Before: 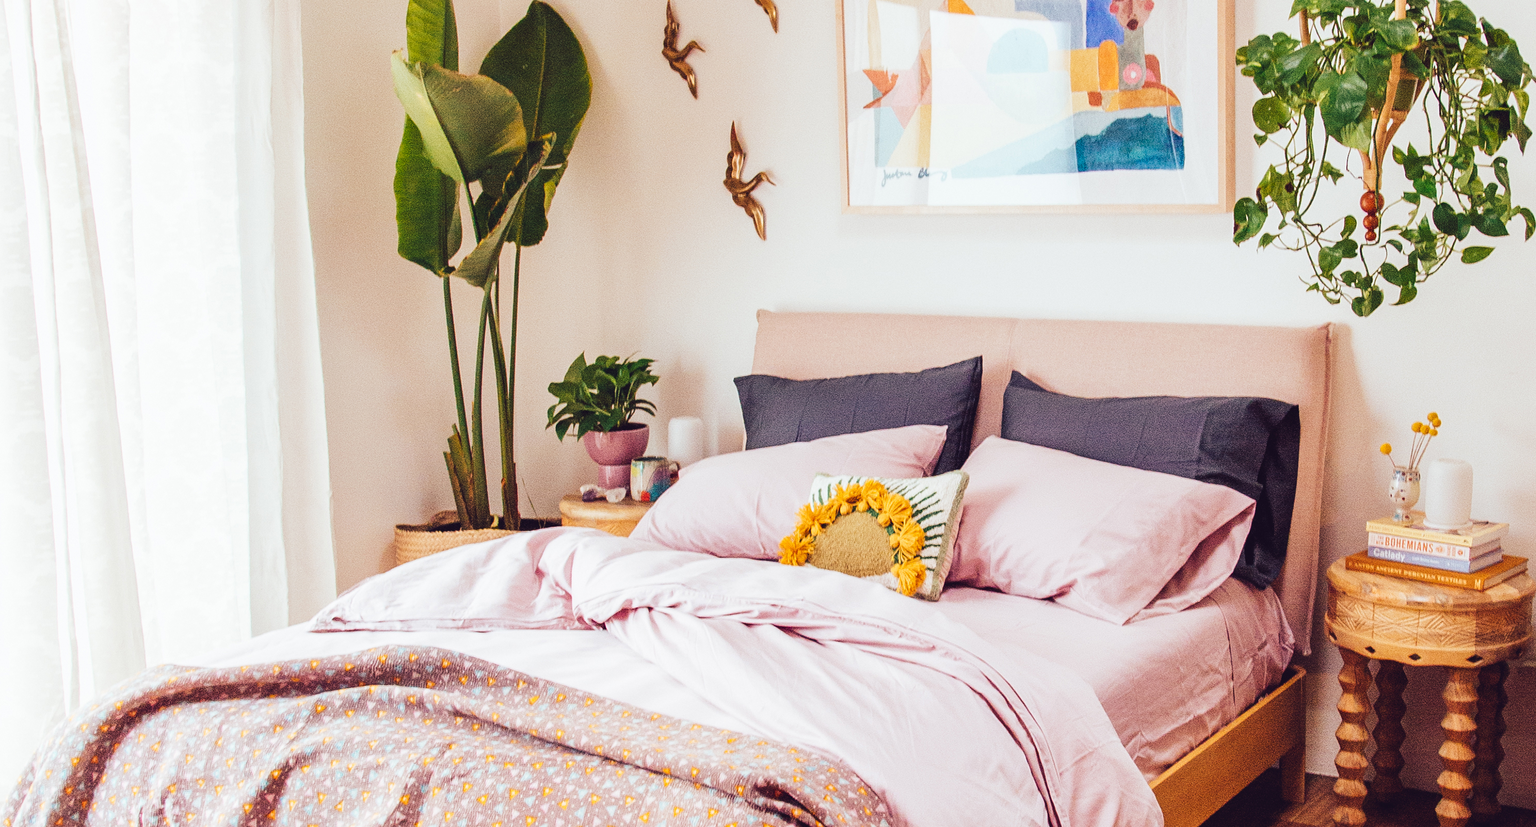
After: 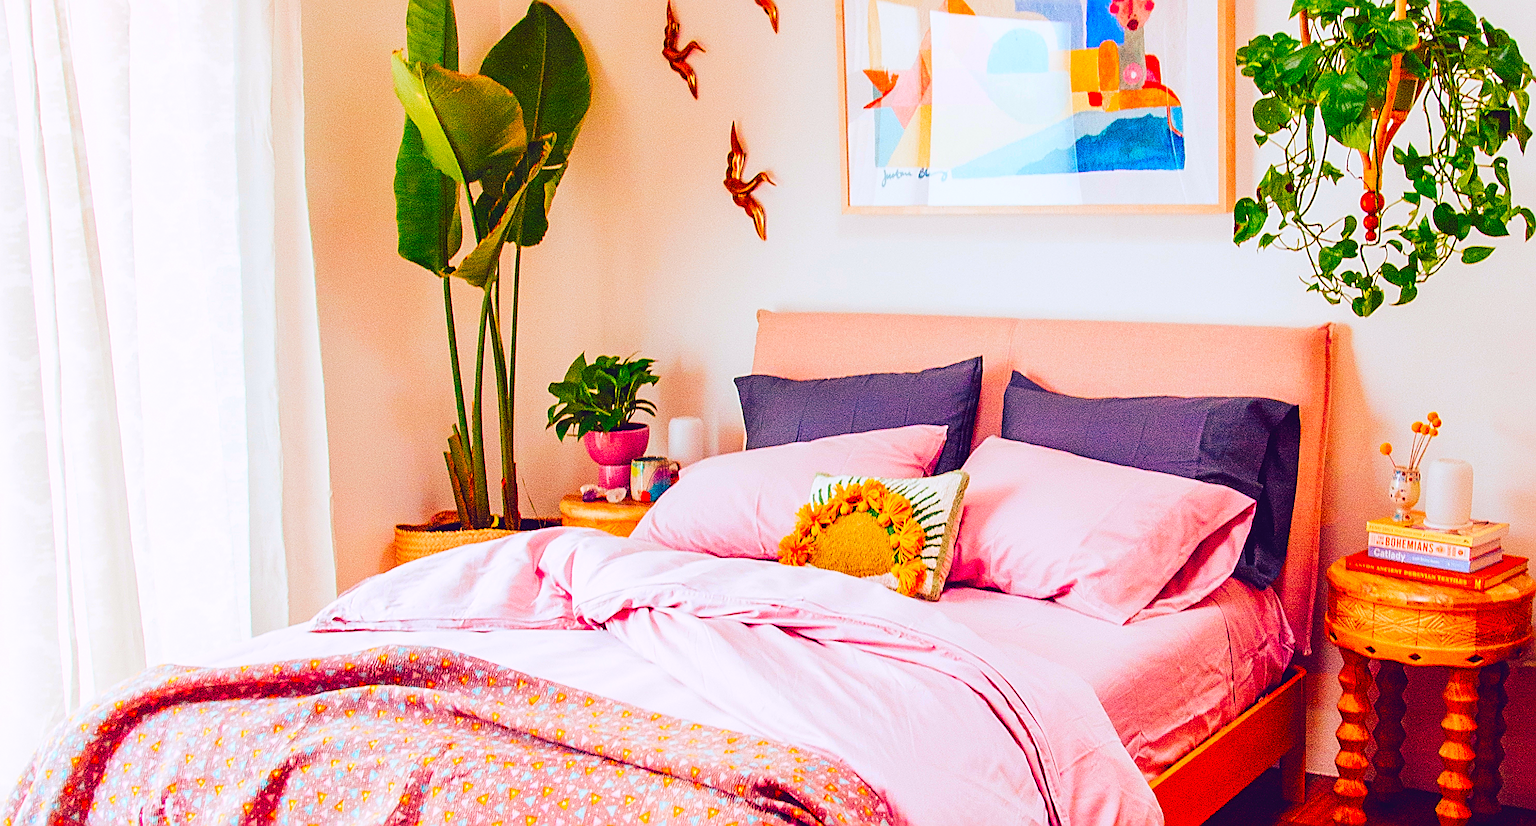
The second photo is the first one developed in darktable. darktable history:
color correction: highlights a* 1.59, highlights b* -1.7, saturation 2.48
sharpen: radius 2.676, amount 0.669
